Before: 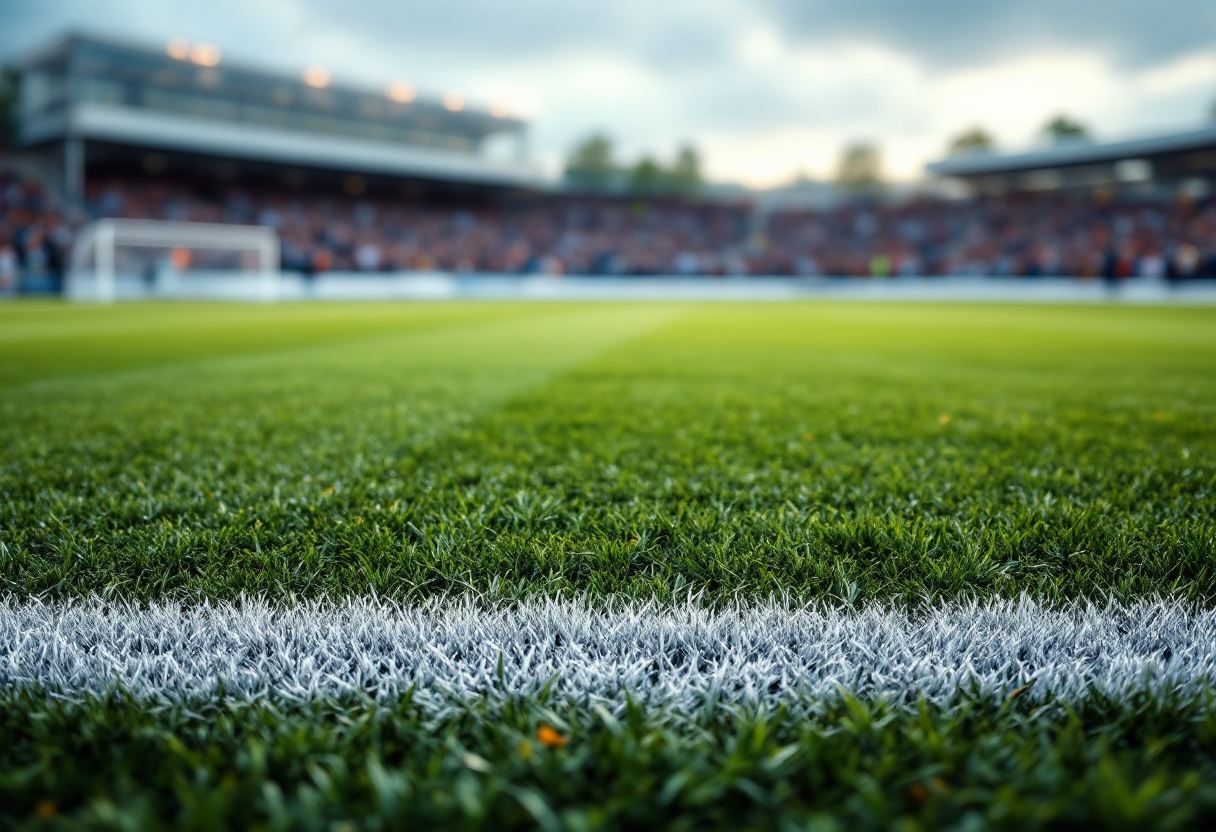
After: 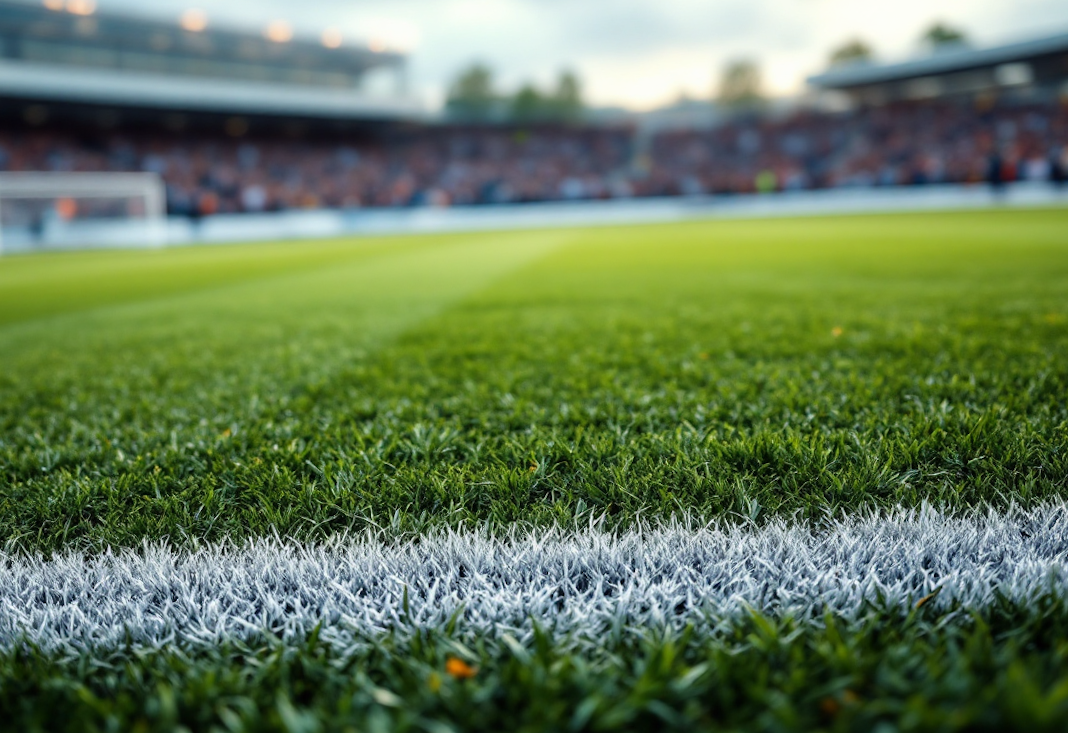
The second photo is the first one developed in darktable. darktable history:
crop and rotate: angle 2.79°, left 5.978%, top 5.681%
